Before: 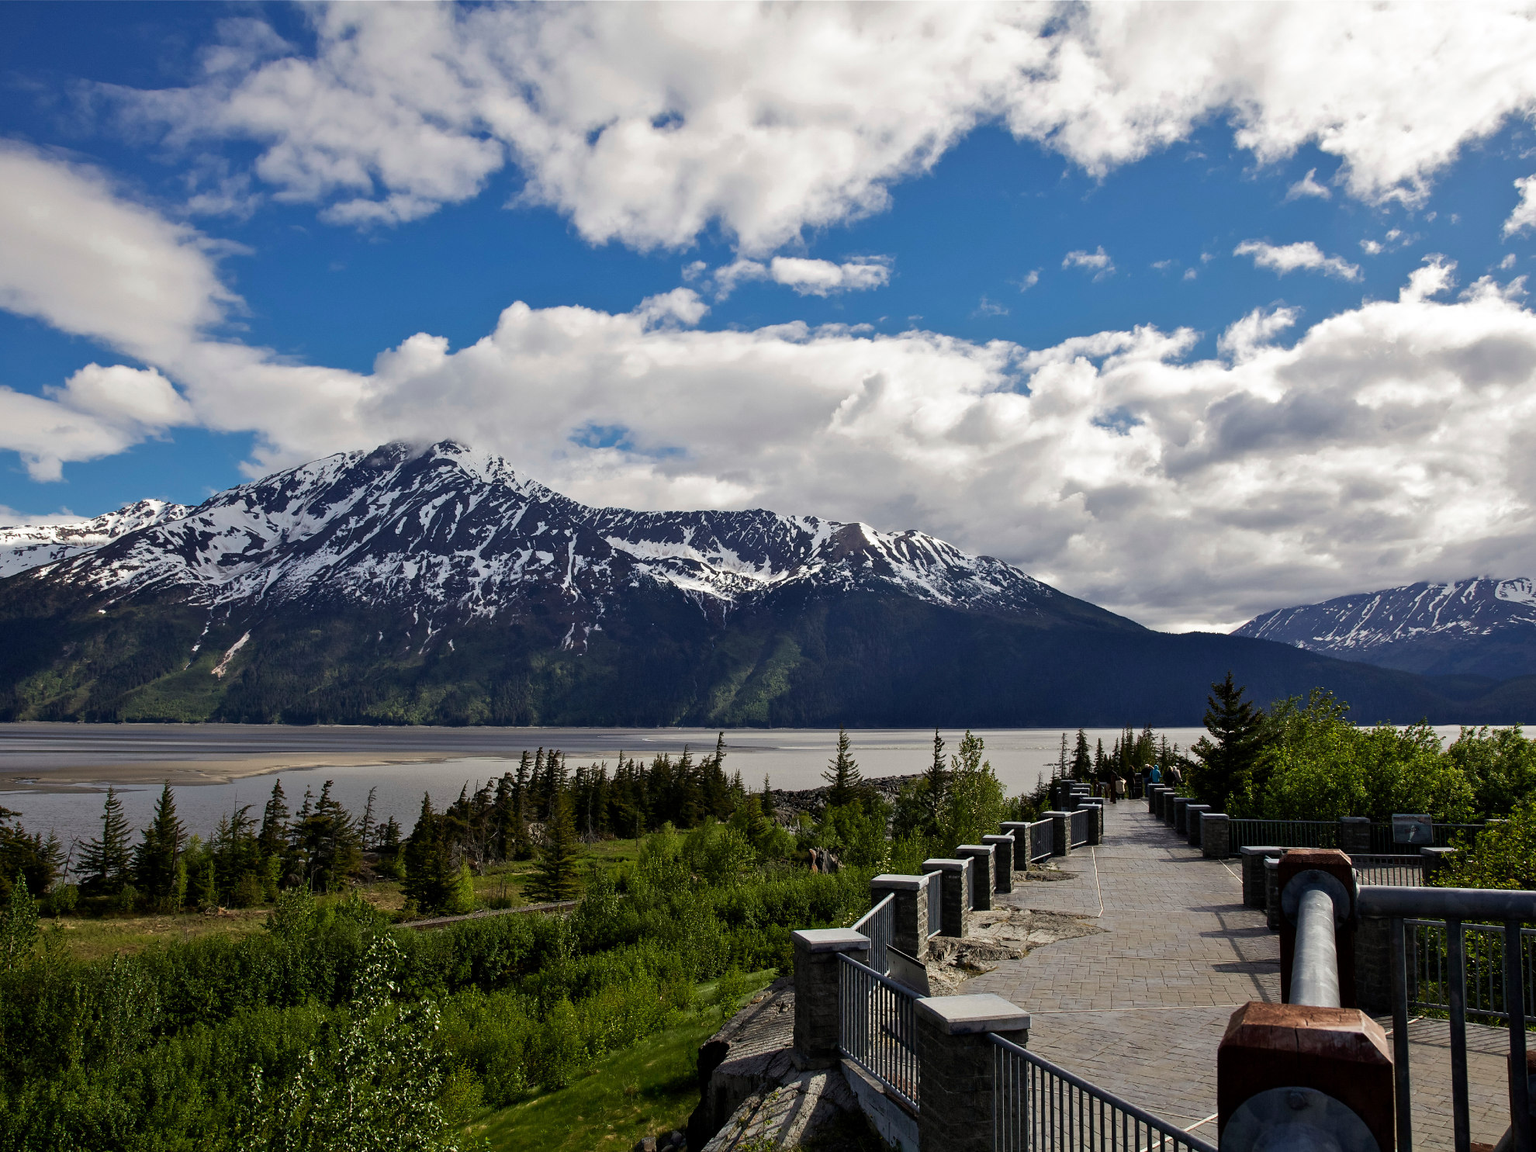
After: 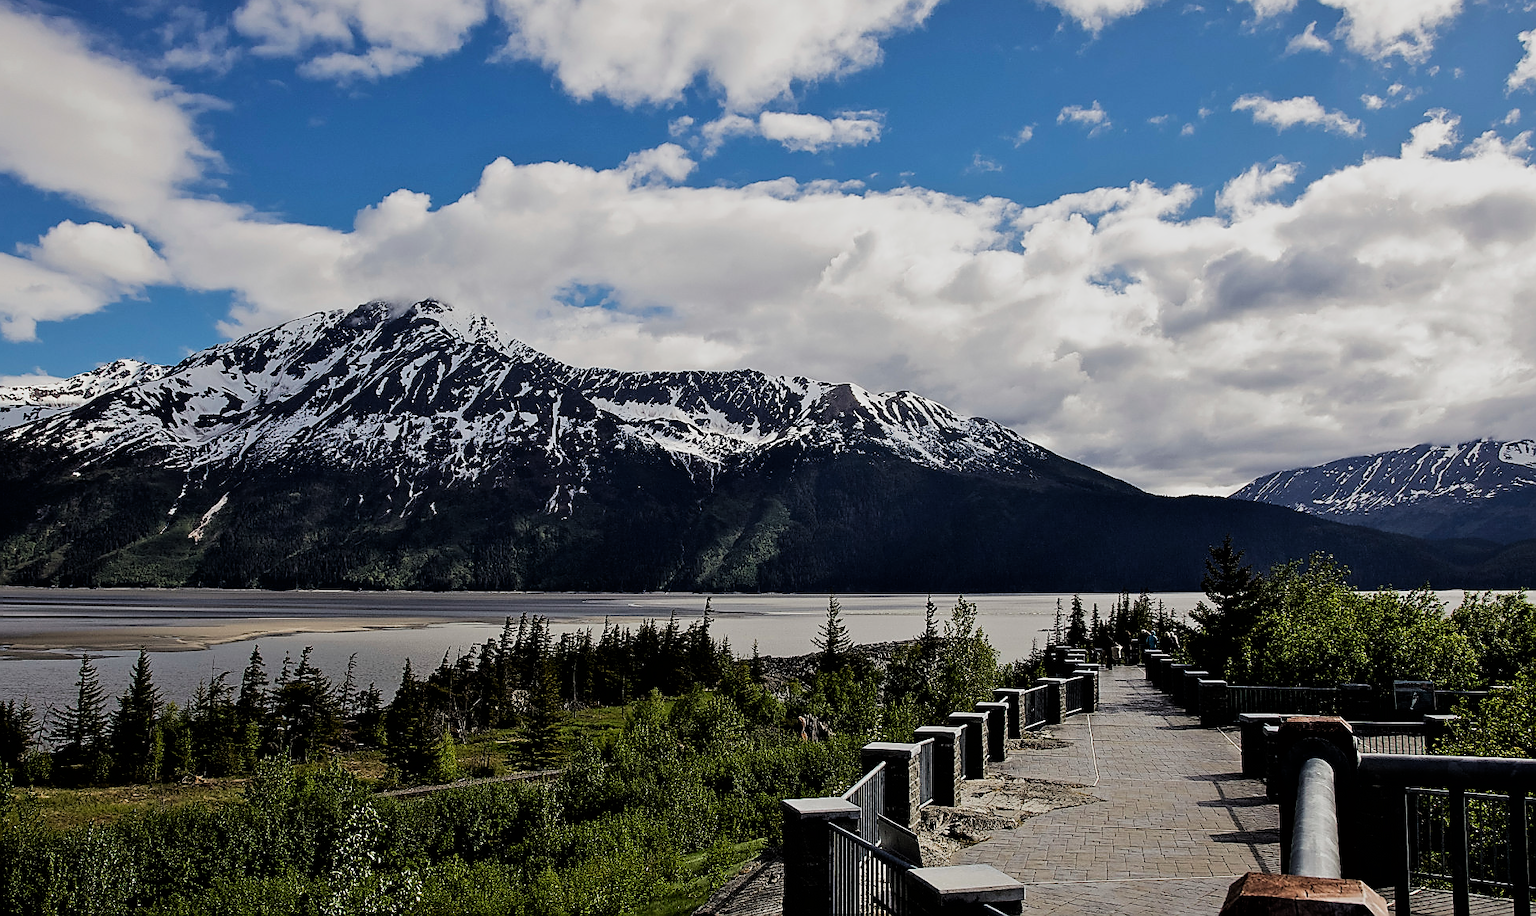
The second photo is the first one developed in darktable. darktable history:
crop and rotate: left 1.814%, top 12.818%, right 0.25%, bottom 9.225%
sharpen: radius 1.4, amount 1.25, threshold 0.7
filmic rgb: black relative exposure -5 EV, hardness 2.88, contrast 1.2, highlights saturation mix -30%
